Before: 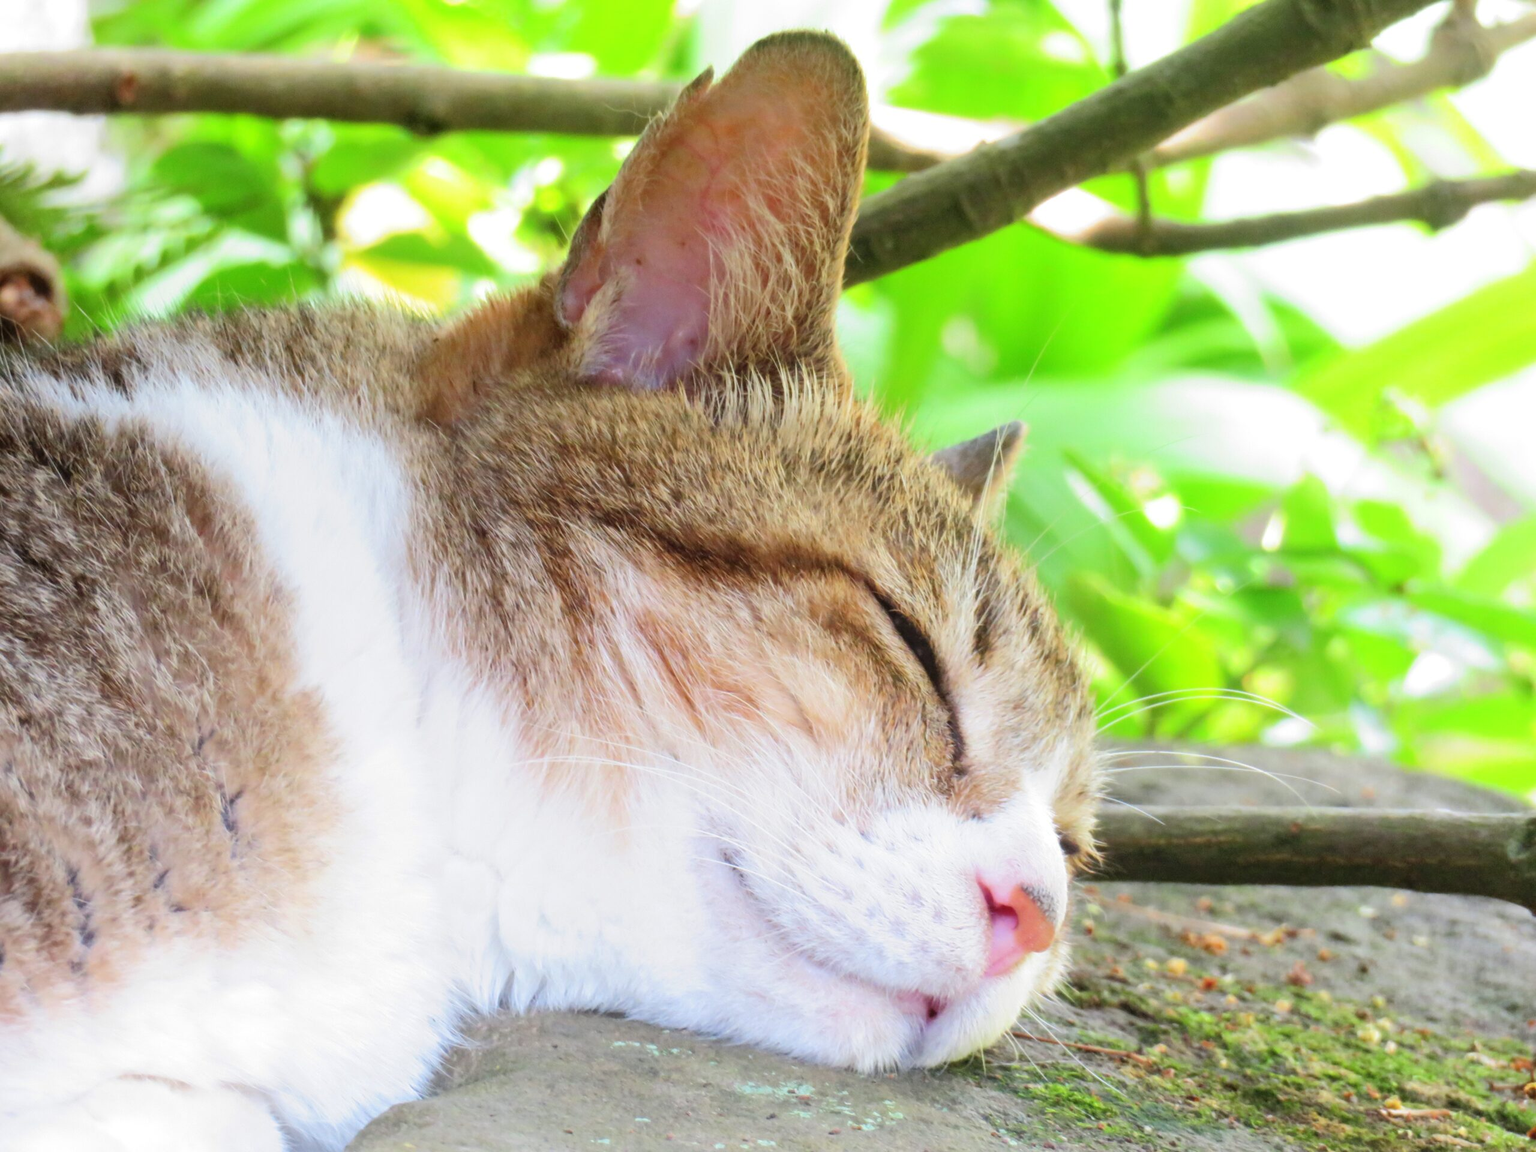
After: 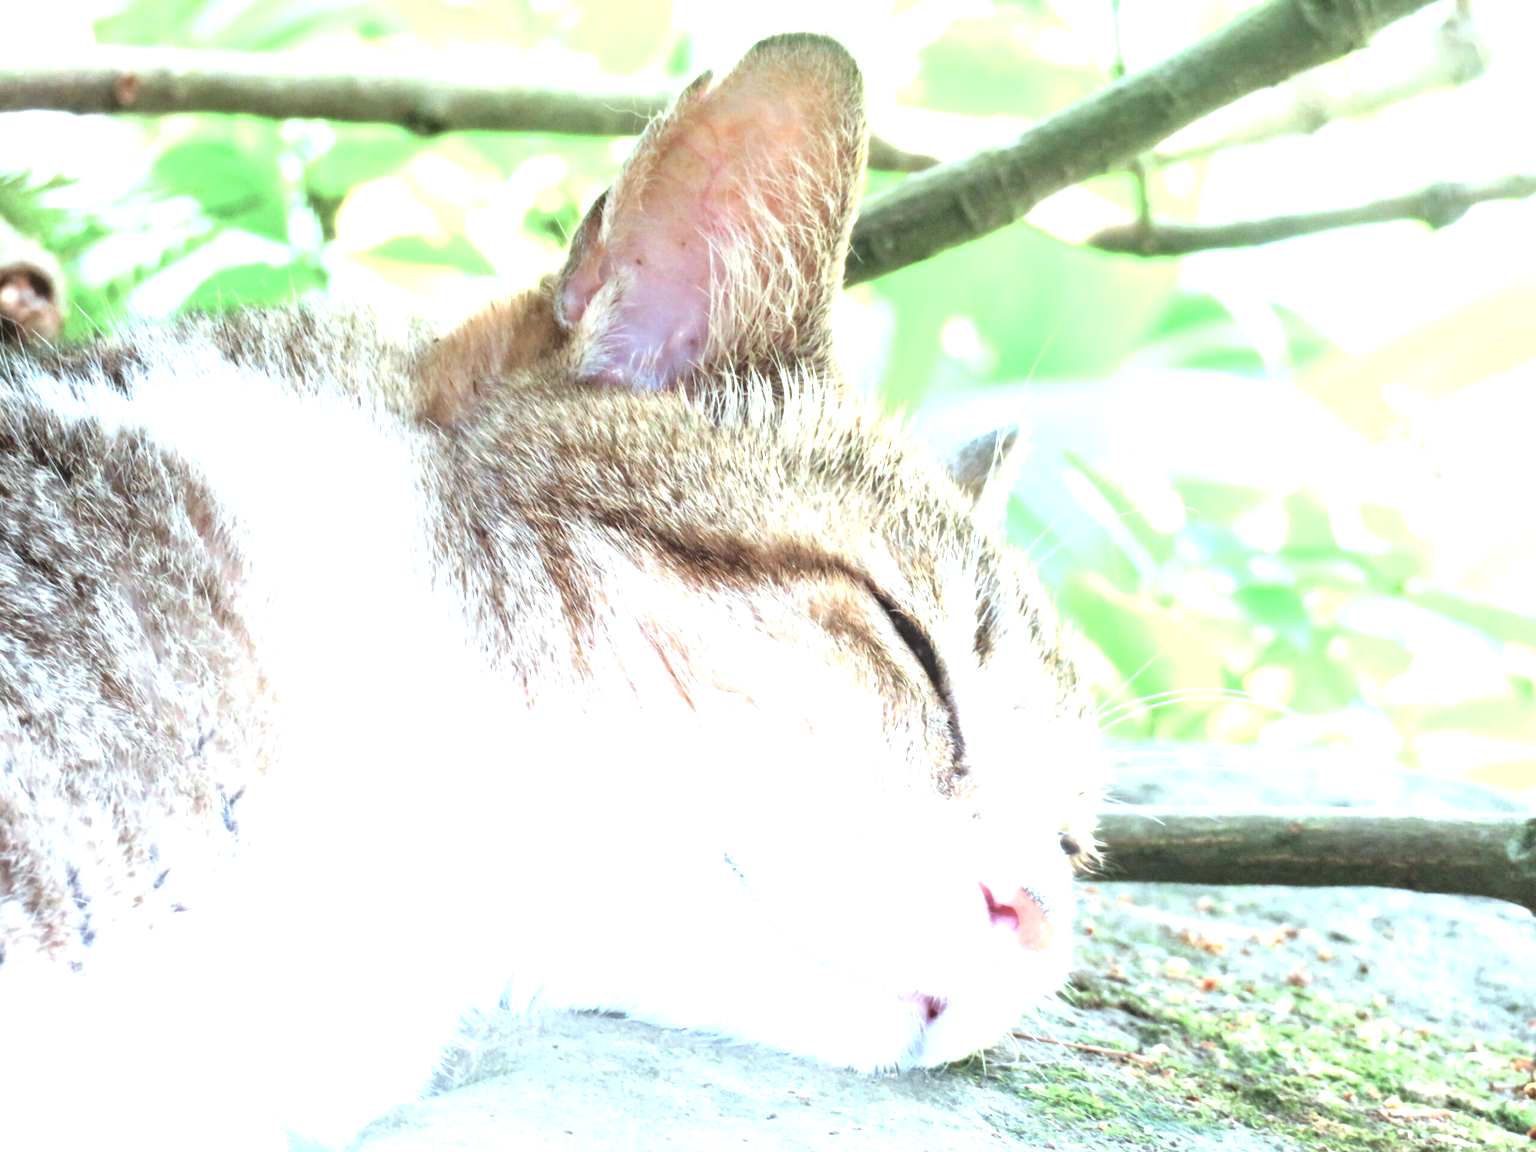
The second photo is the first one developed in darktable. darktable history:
exposure: black level correction 0, exposure 1.45 EV, compensate exposure bias true, compensate highlight preservation false
color correction: highlights a* -12.64, highlights b* -18.1, saturation 0.7
